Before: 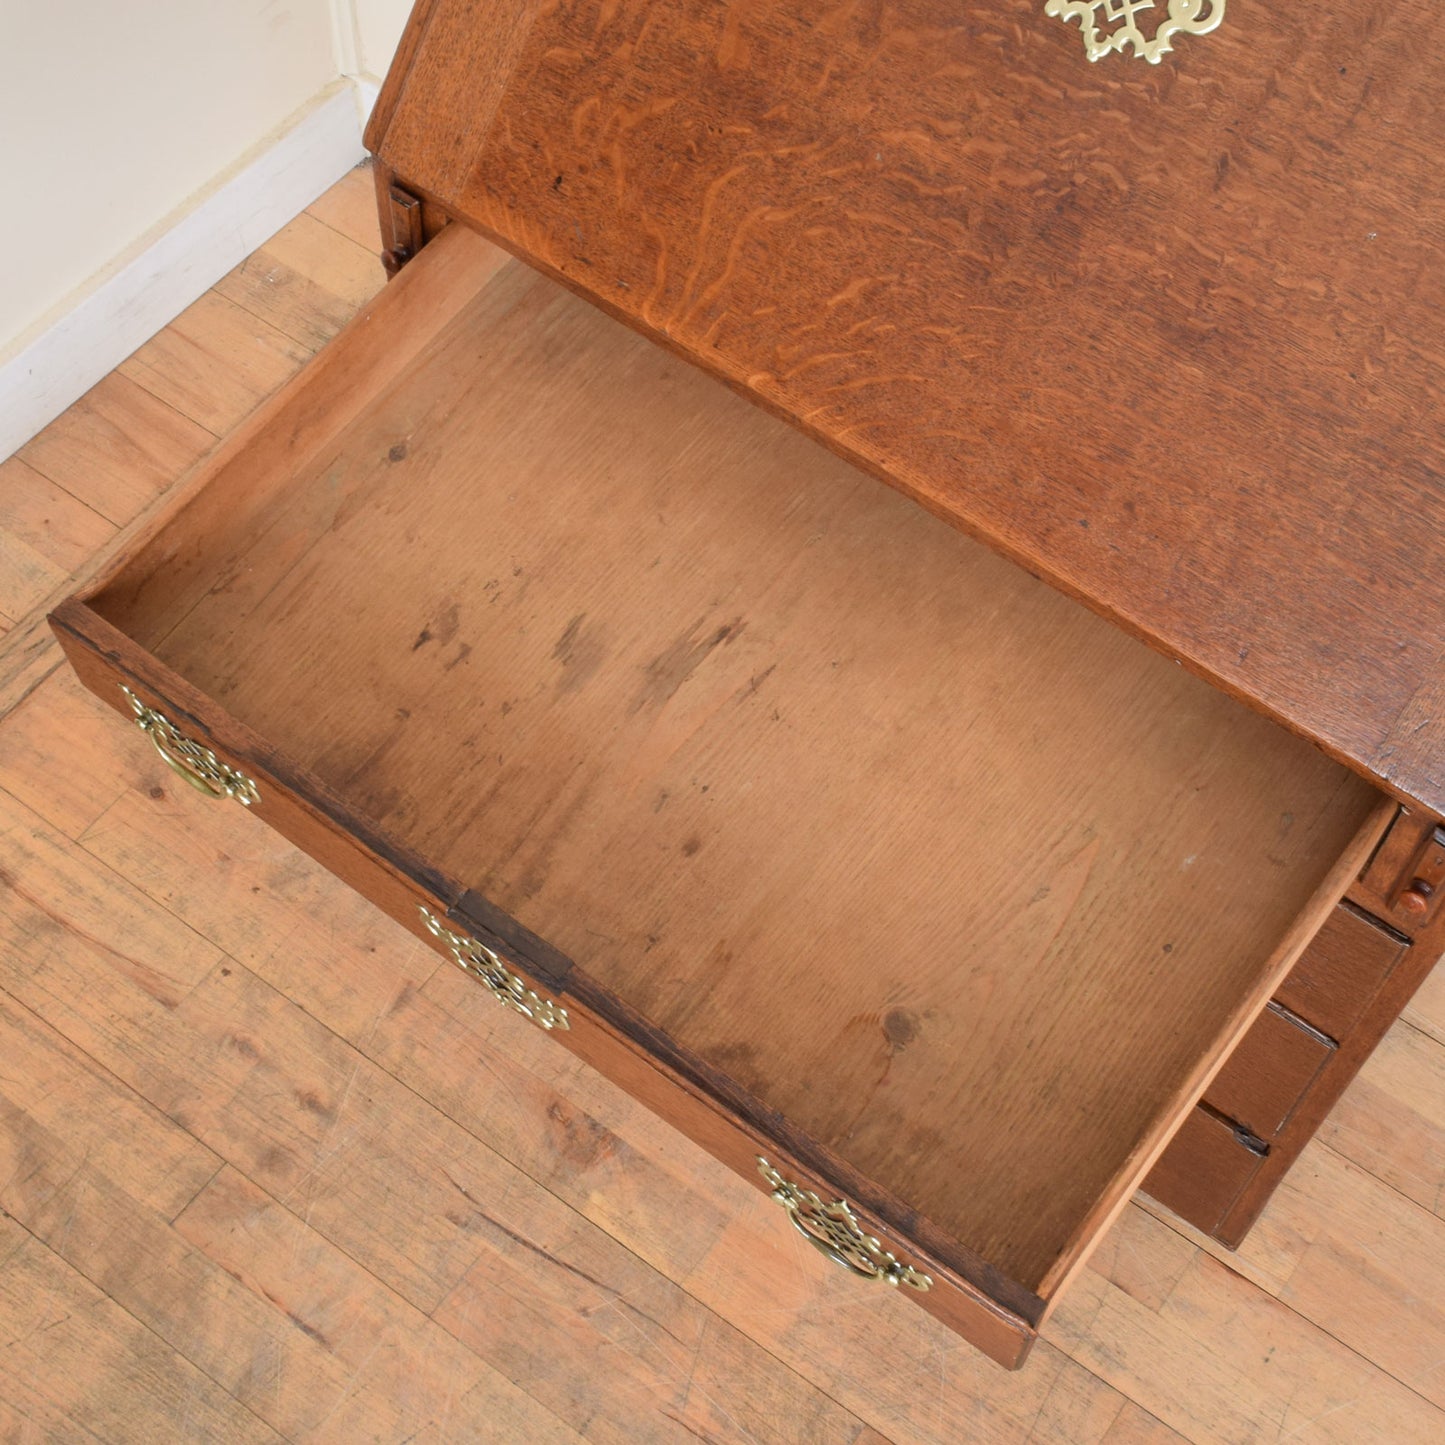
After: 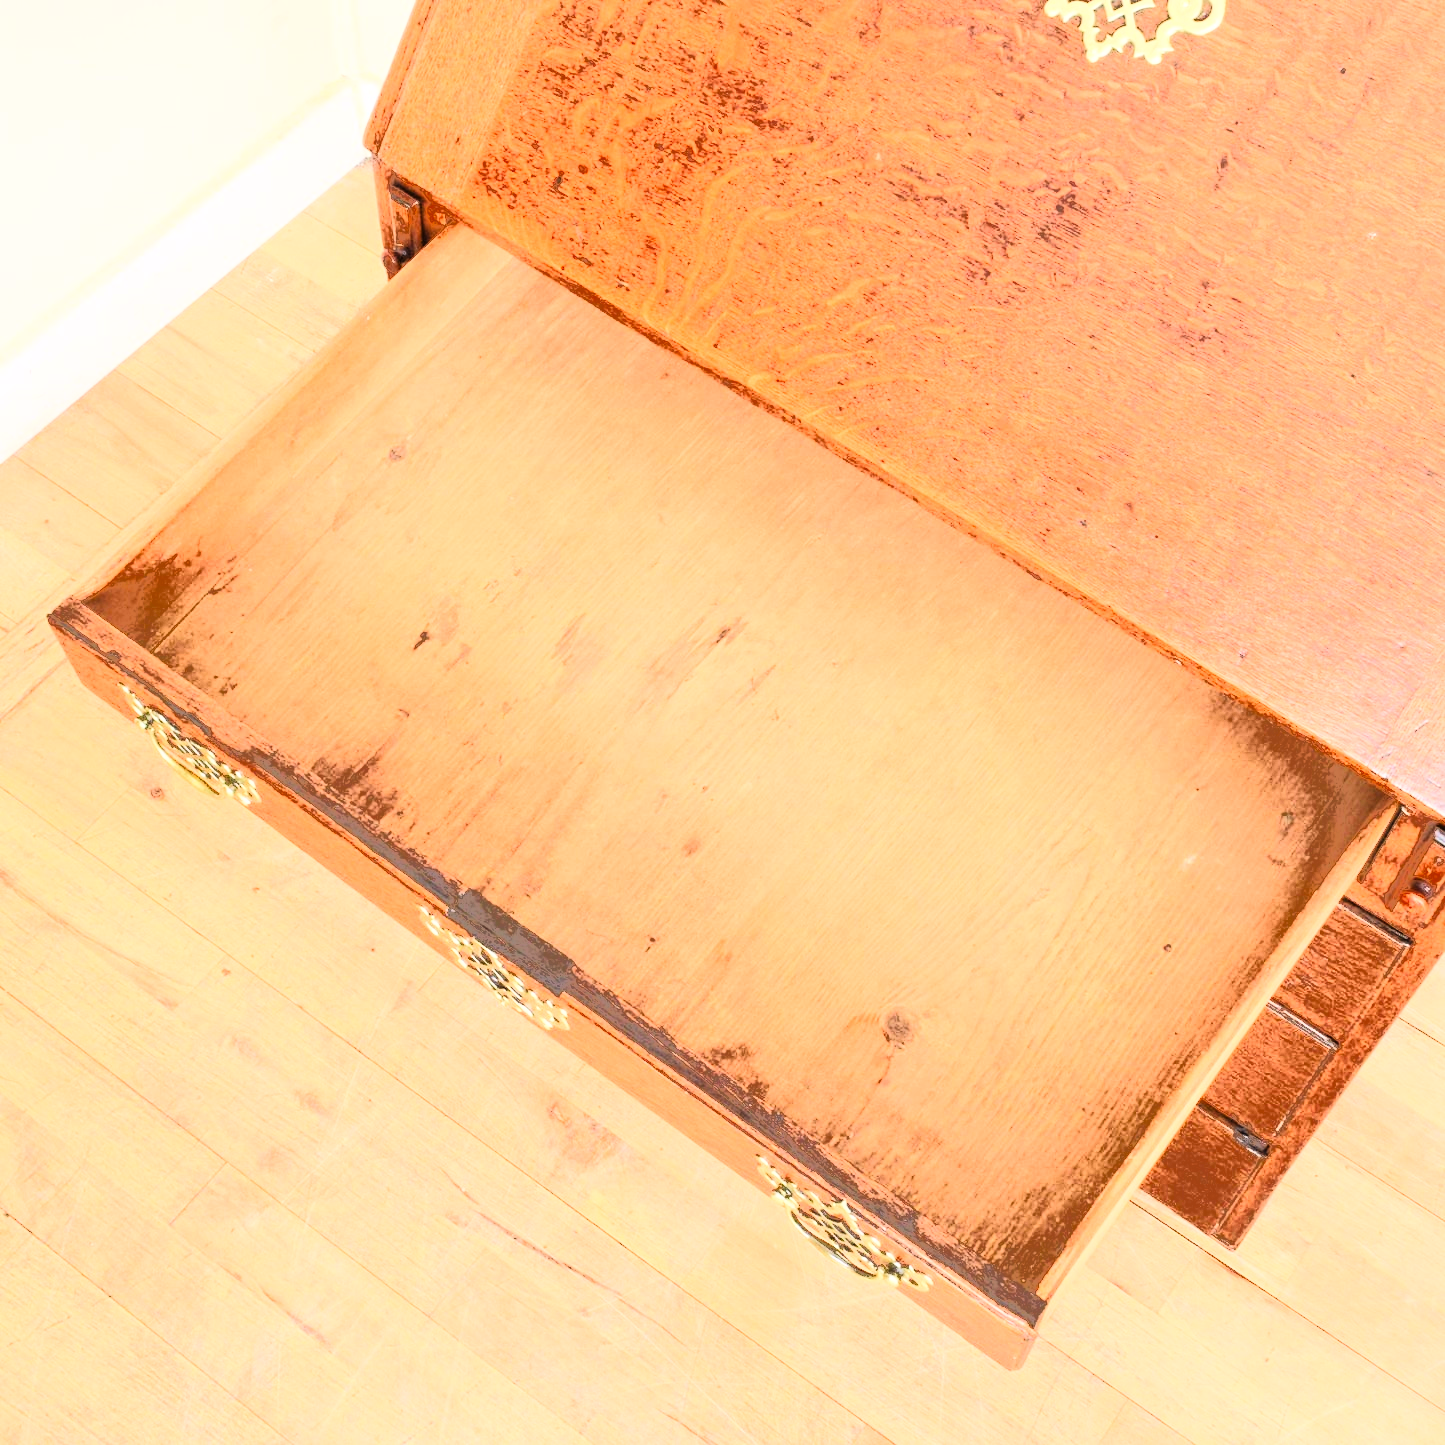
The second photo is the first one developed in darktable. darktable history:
tone curve: curves: ch0 [(0, 0) (0.084, 0.074) (0.2, 0.297) (0.363, 0.591) (0.495, 0.765) (0.68, 0.901) (0.851, 0.967) (1, 1)], color space Lab, linked channels, preserve colors none
exposure: black level correction 0, exposure 0.7 EV, compensate exposure bias true, compensate highlight preservation false
fill light: exposure -0.73 EV, center 0.69, width 2.2
